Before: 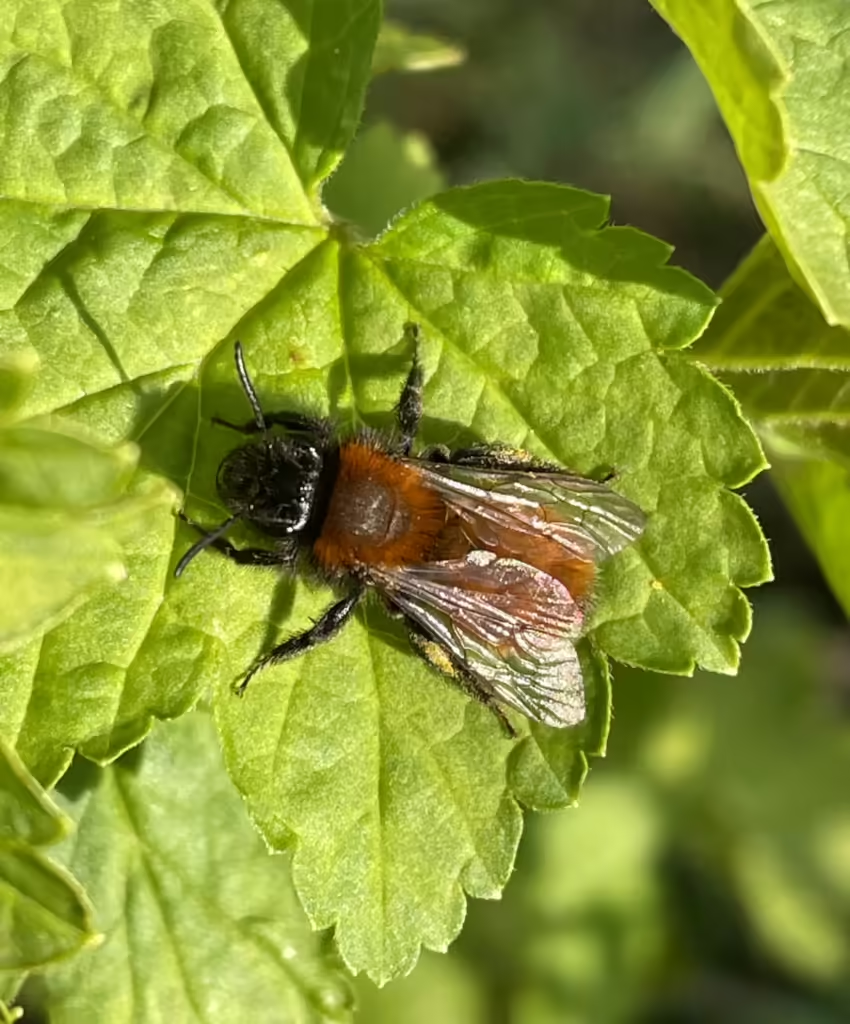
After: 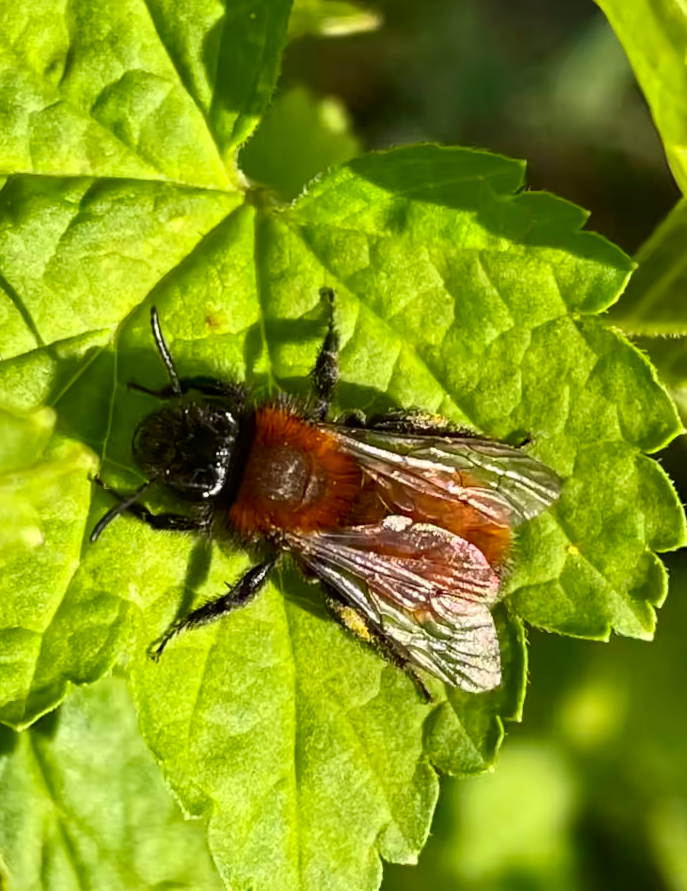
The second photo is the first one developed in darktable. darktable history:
contrast brightness saturation: contrast 0.183, saturation 0.307
crop: left 9.925%, top 3.49%, right 9.168%, bottom 9.487%
haze removal: compatibility mode true, adaptive false
